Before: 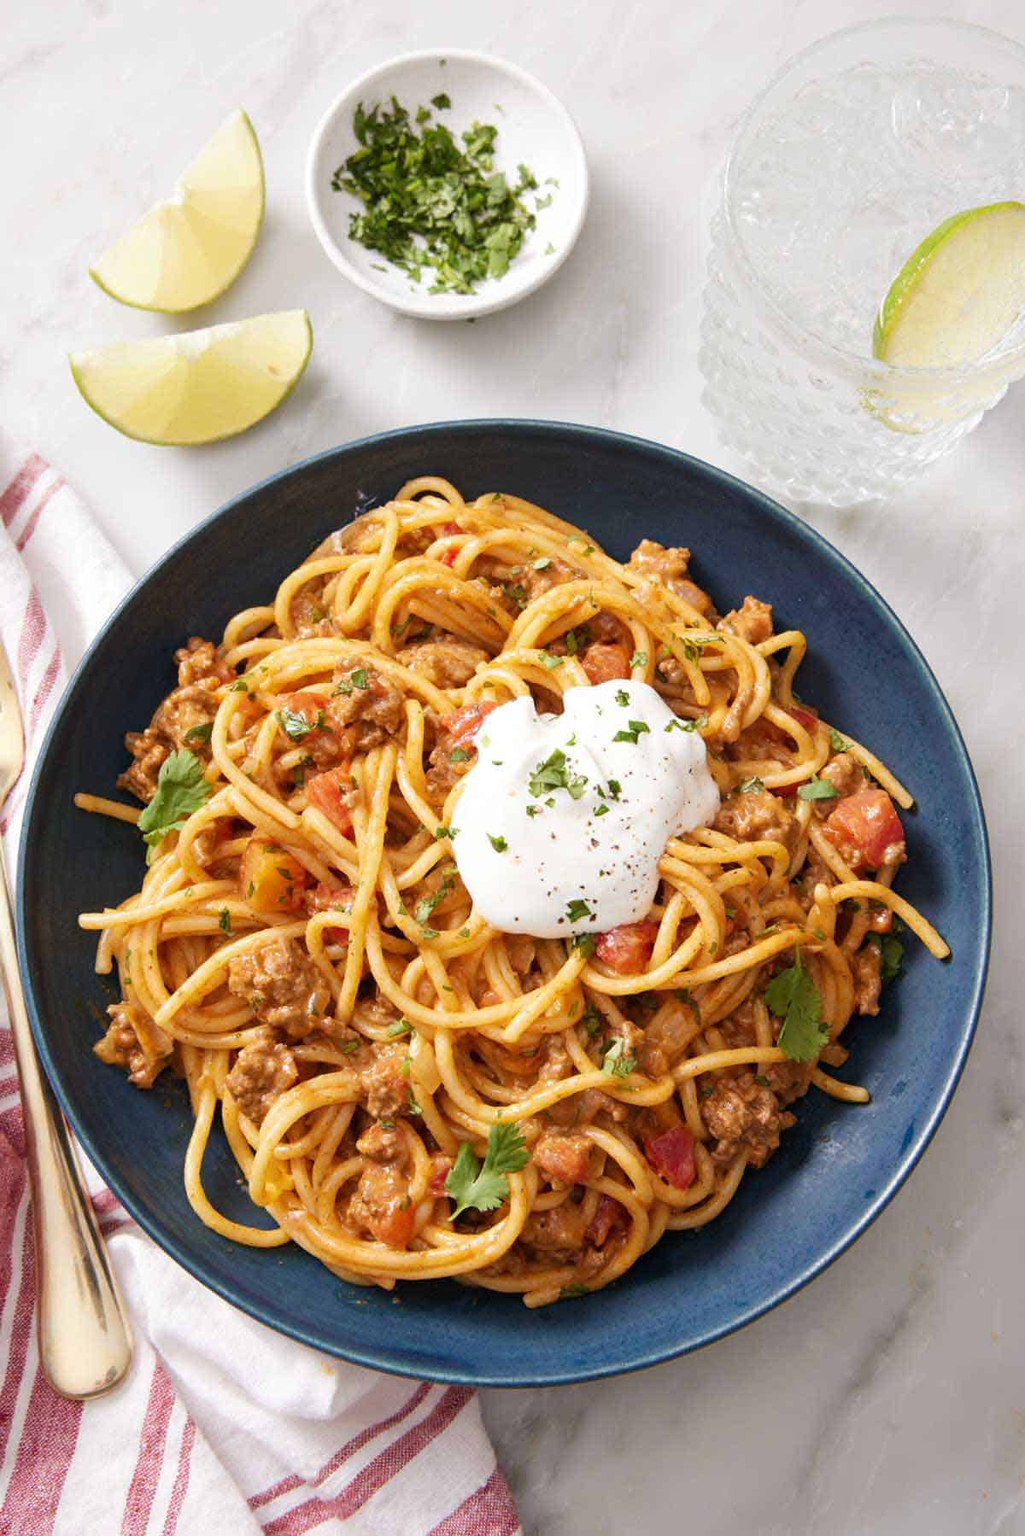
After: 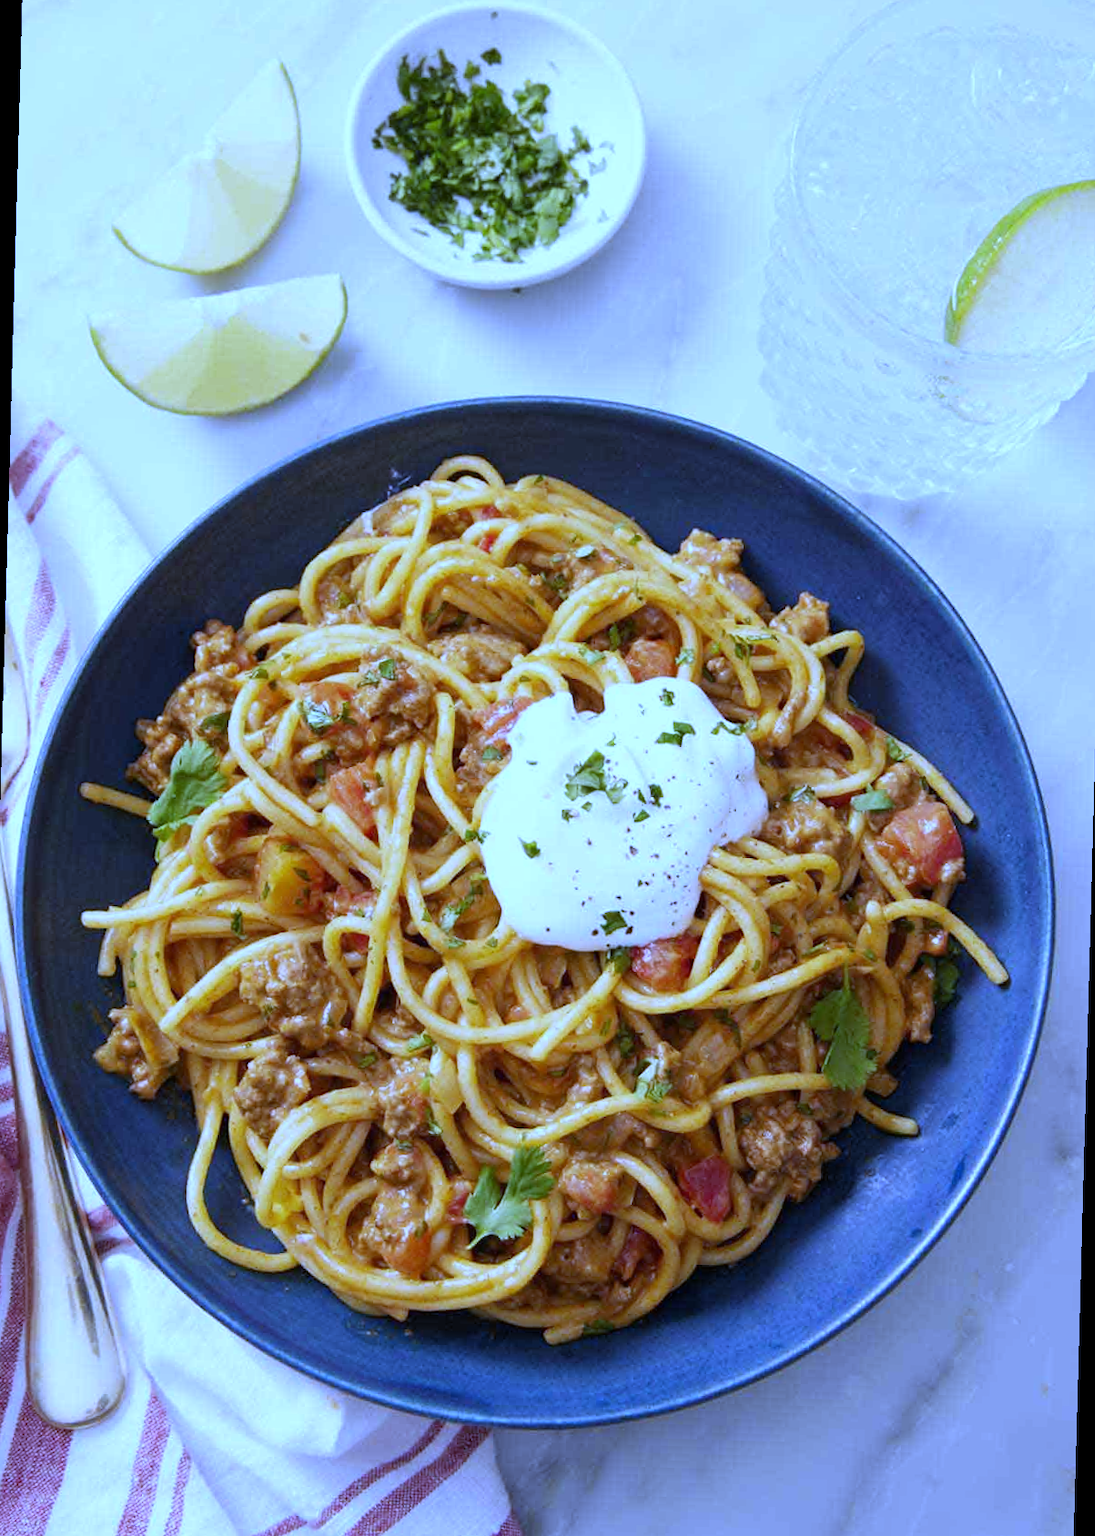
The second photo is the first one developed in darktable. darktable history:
rotate and perspective: rotation 1.57°, crop left 0.018, crop right 0.982, crop top 0.039, crop bottom 0.961
white balance: red 0.766, blue 1.537
